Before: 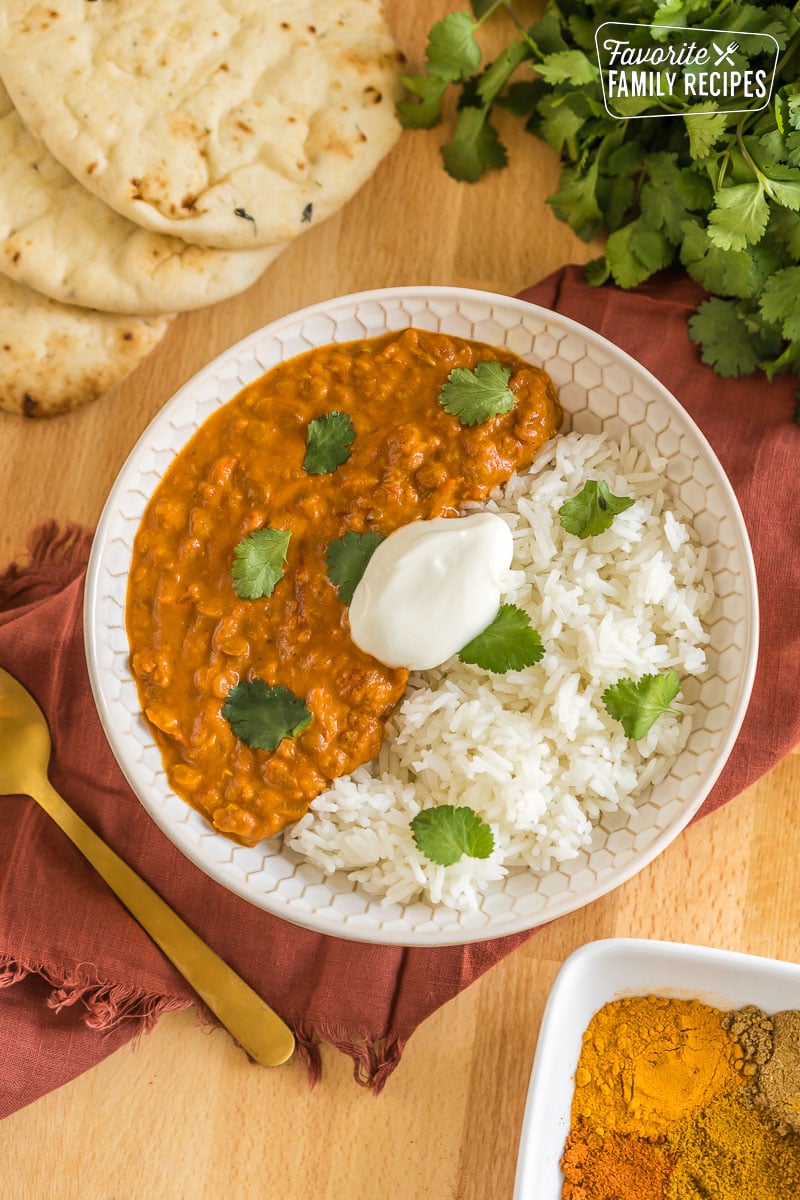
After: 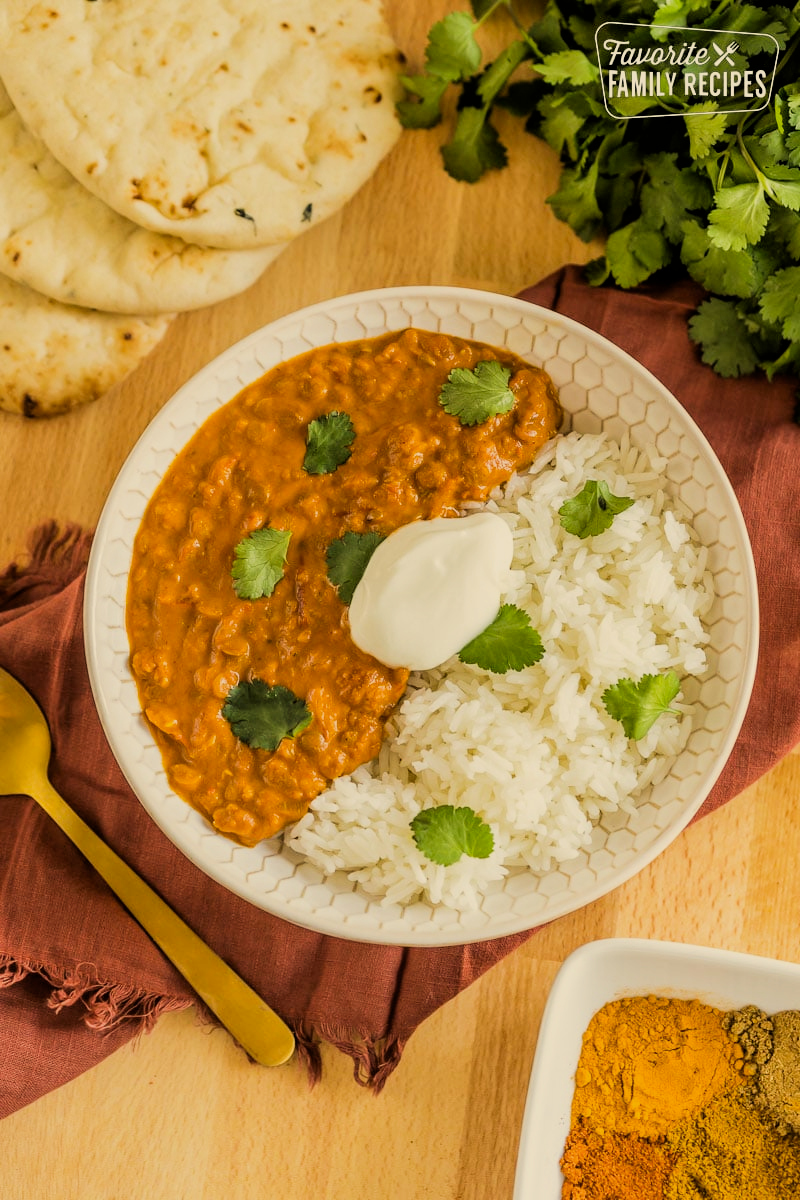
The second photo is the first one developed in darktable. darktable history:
color correction: highlights a* 1.48, highlights b* 17.1
filmic rgb: black relative exposure -5.08 EV, white relative exposure 4 EV, threshold 5.98 EV, hardness 2.88, contrast 1.201, highlights saturation mix -29.4%, iterations of high-quality reconstruction 0, enable highlight reconstruction true
